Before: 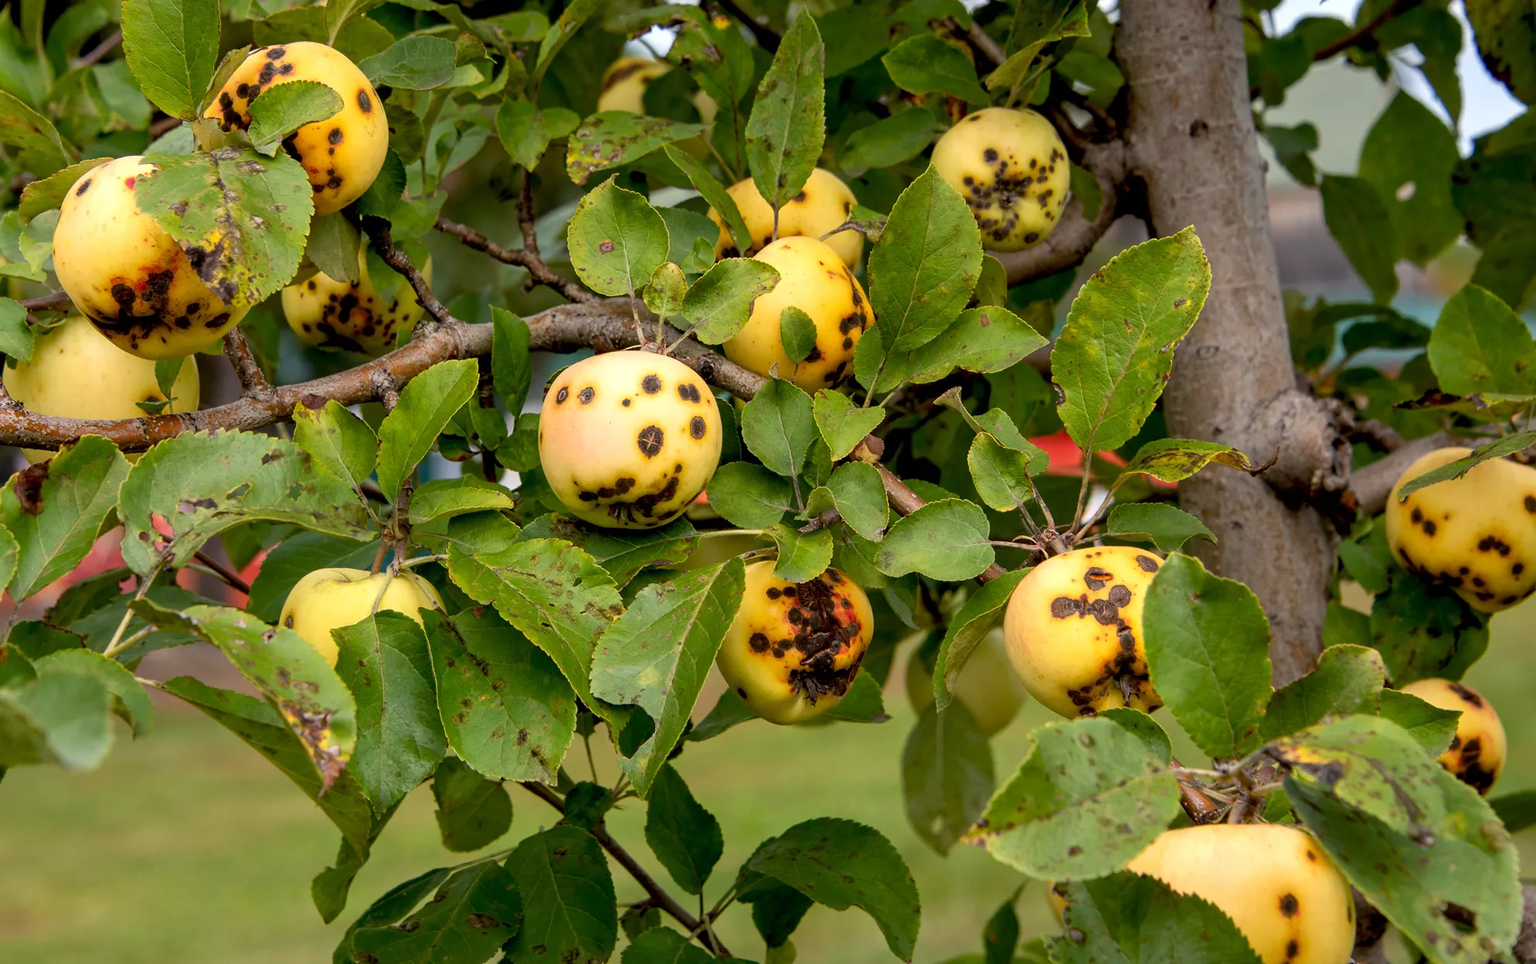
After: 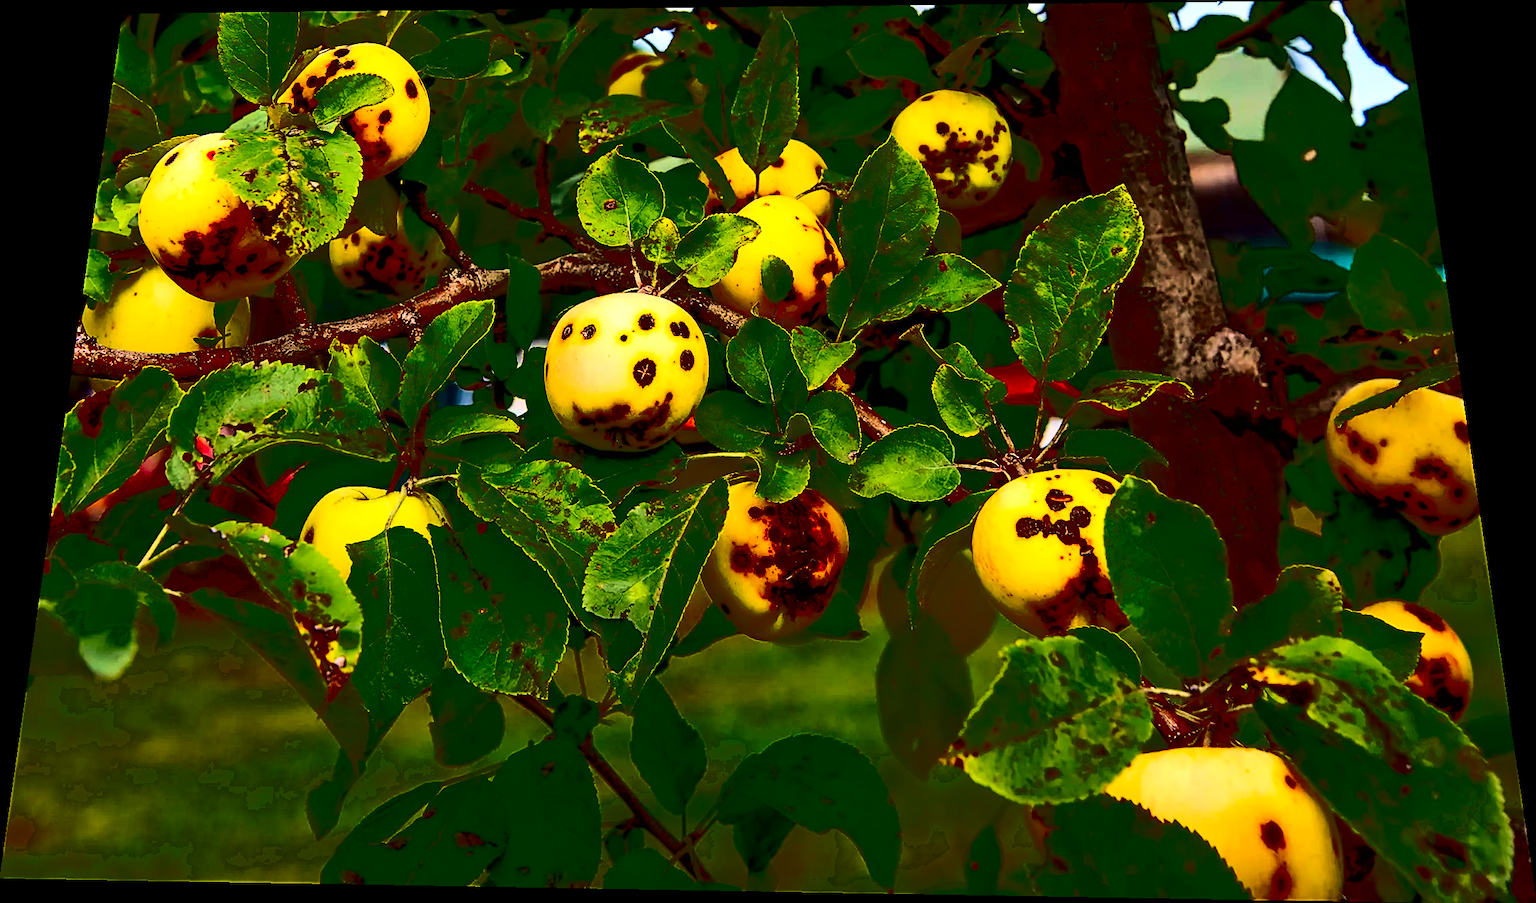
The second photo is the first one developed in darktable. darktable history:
rotate and perspective: rotation 0.128°, lens shift (vertical) -0.181, lens shift (horizontal) -0.044, shear 0.001, automatic cropping off
velvia: strength 75%
sharpen: on, module defaults
contrast brightness saturation: contrast 0.77, brightness -1, saturation 1
graduated density: rotation -180°, offset 27.42
